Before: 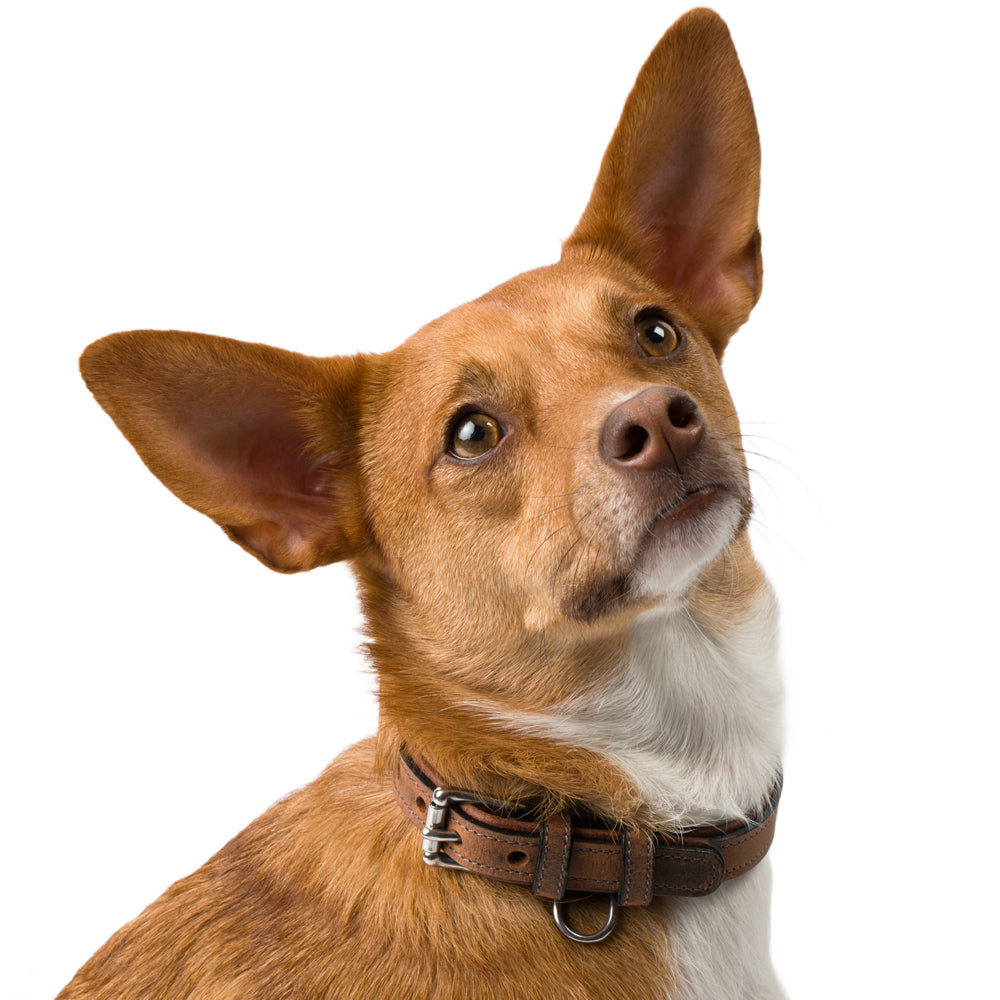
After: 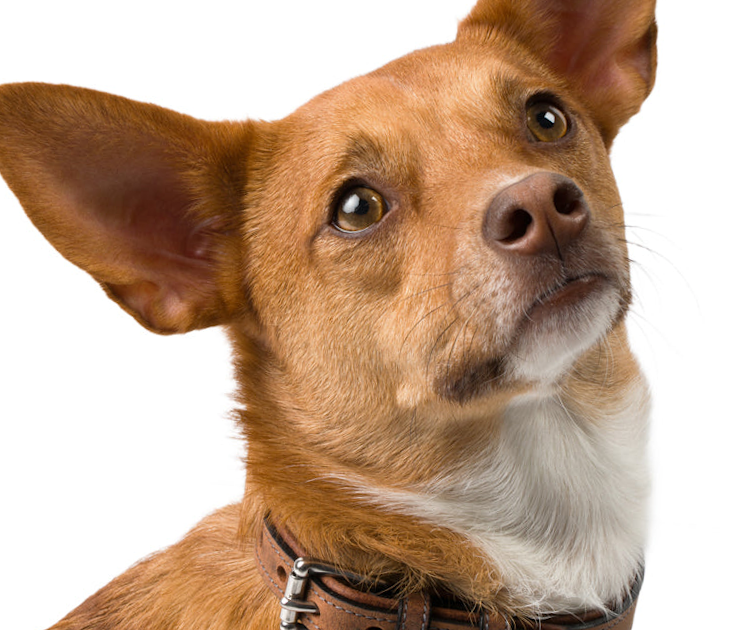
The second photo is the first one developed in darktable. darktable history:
crop and rotate: angle -3.69°, left 9.733%, top 20.888%, right 12.303%, bottom 12.084%
